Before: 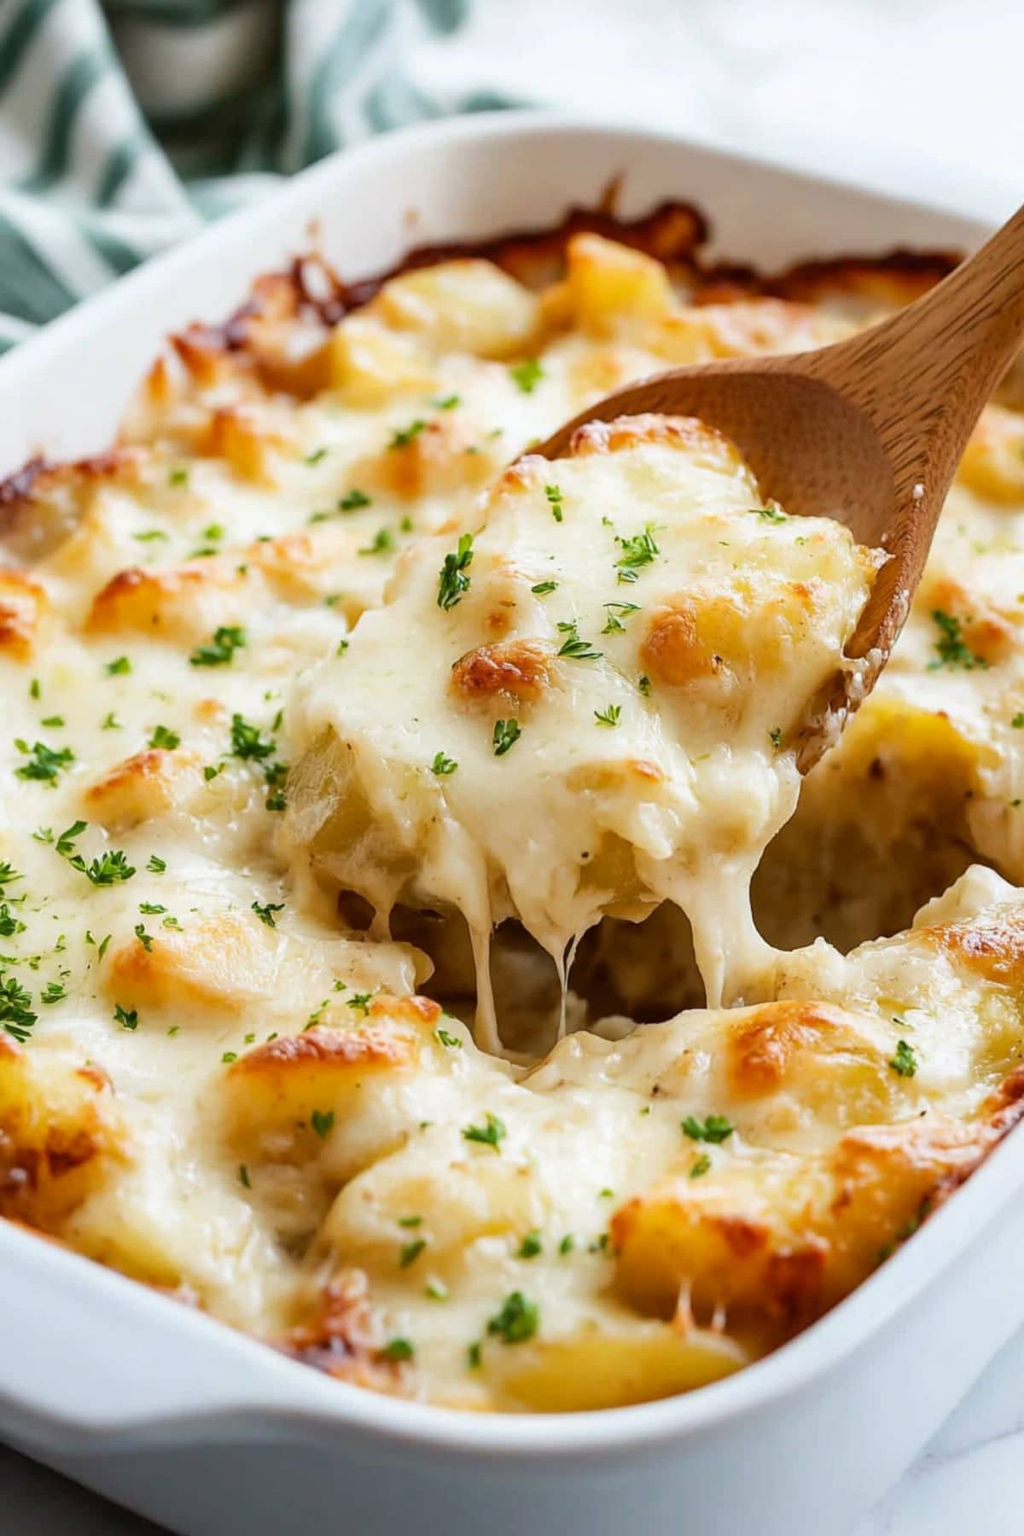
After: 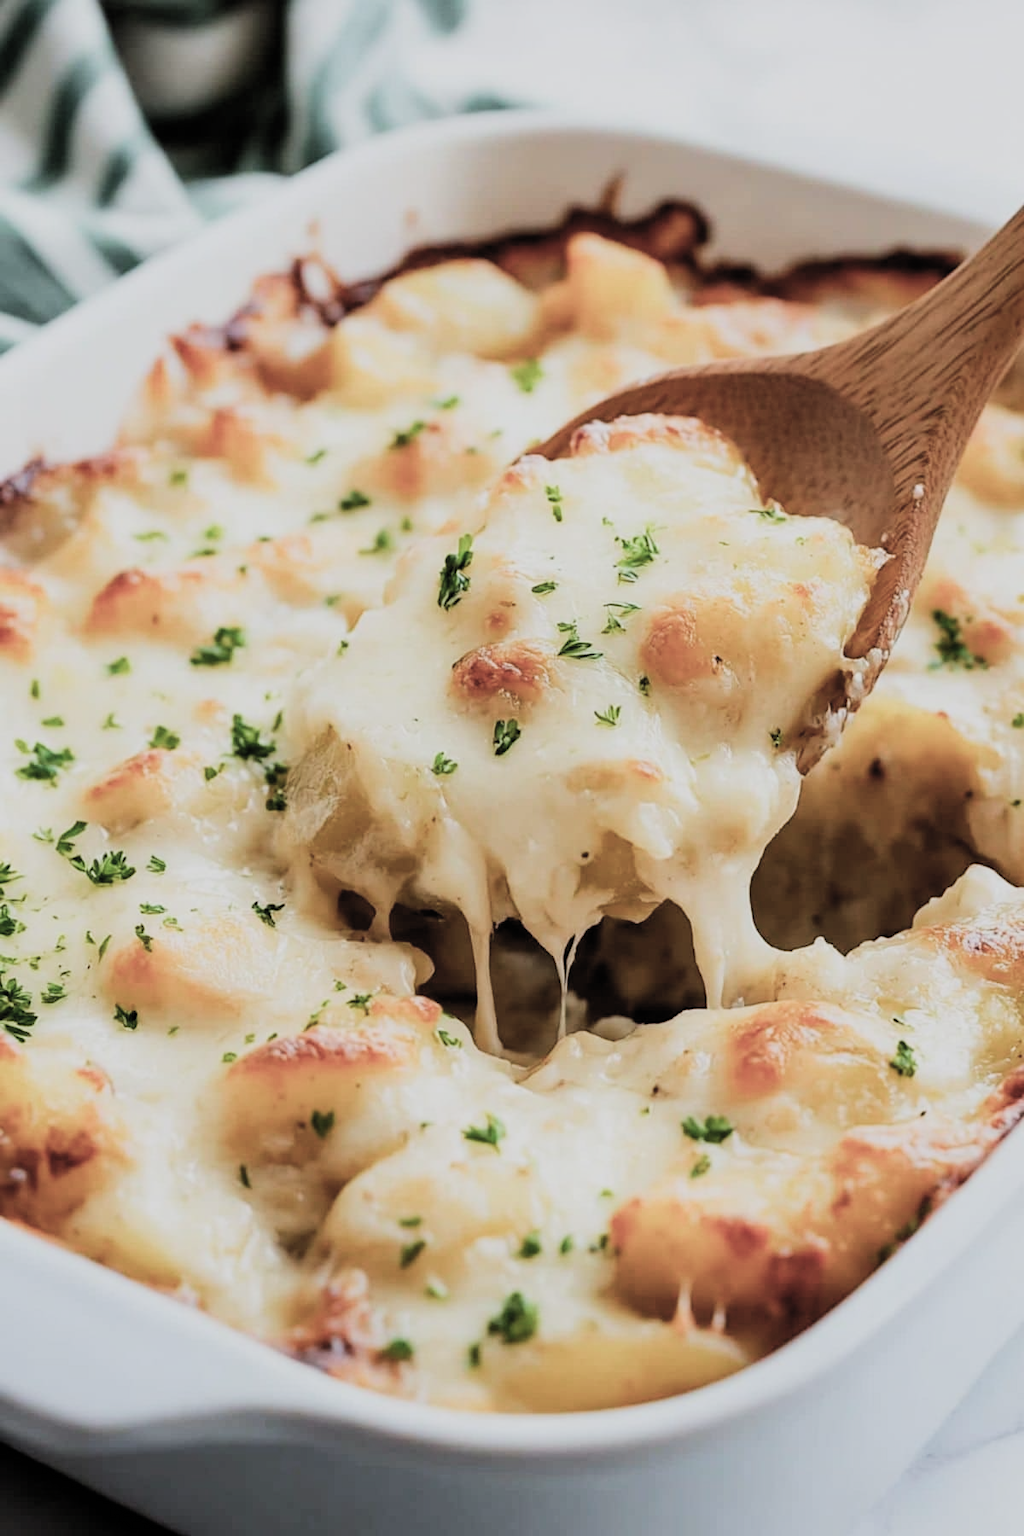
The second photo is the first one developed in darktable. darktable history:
filmic rgb: black relative exposure -5.06 EV, white relative exposure 4 EV, hardness 2.88, contrast 1.297, highlights saturation mix -9.15%, color science v5 (2021), contrast in shadows safe, contrast in highlights safe
